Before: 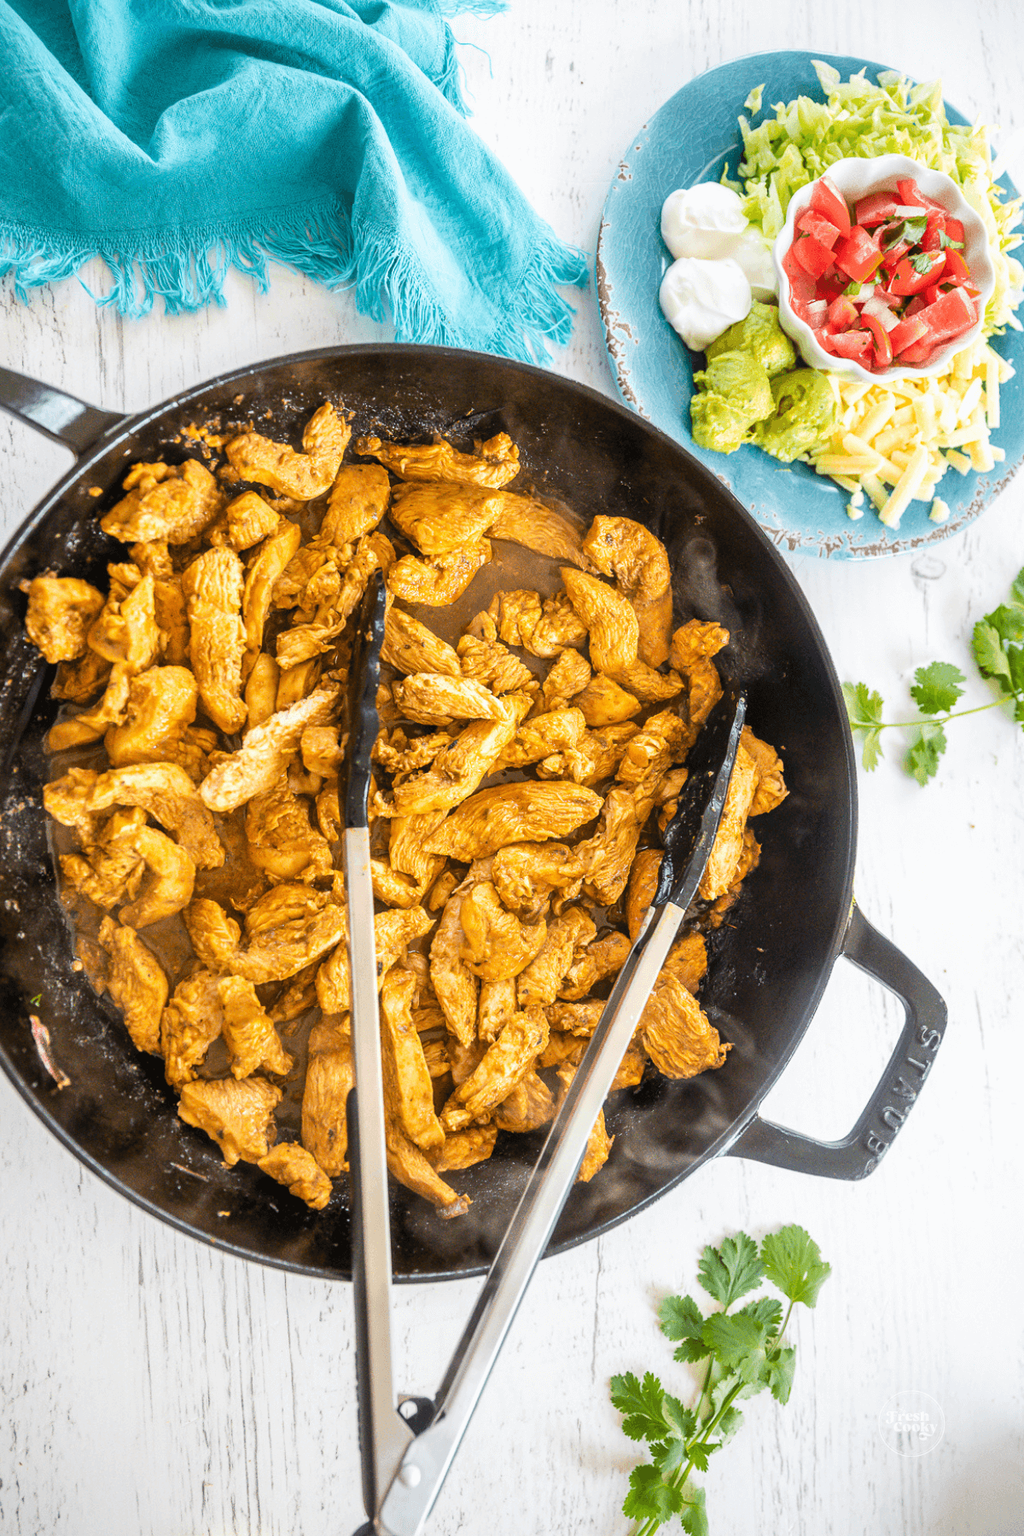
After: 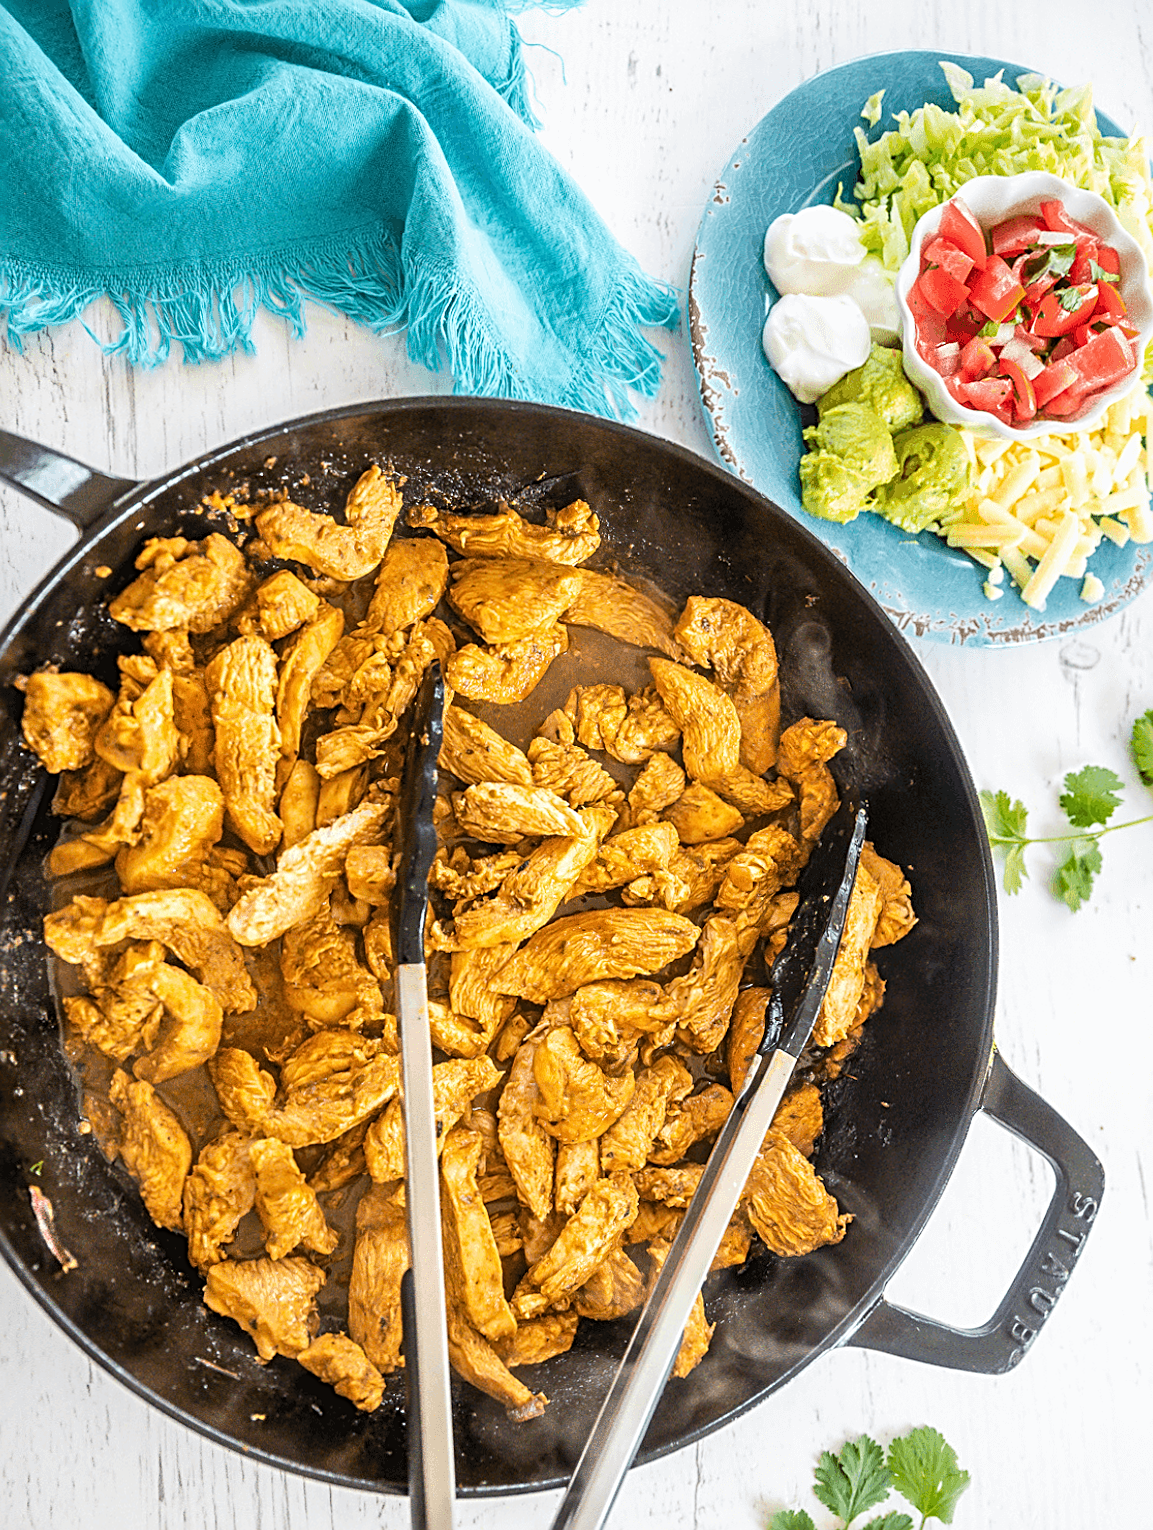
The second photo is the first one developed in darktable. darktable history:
crop and rotate: angle 0.305°, left 0.232%, right 2.842%, bottom 14.309%
sharpen: radius 2.534, amount 0.622
